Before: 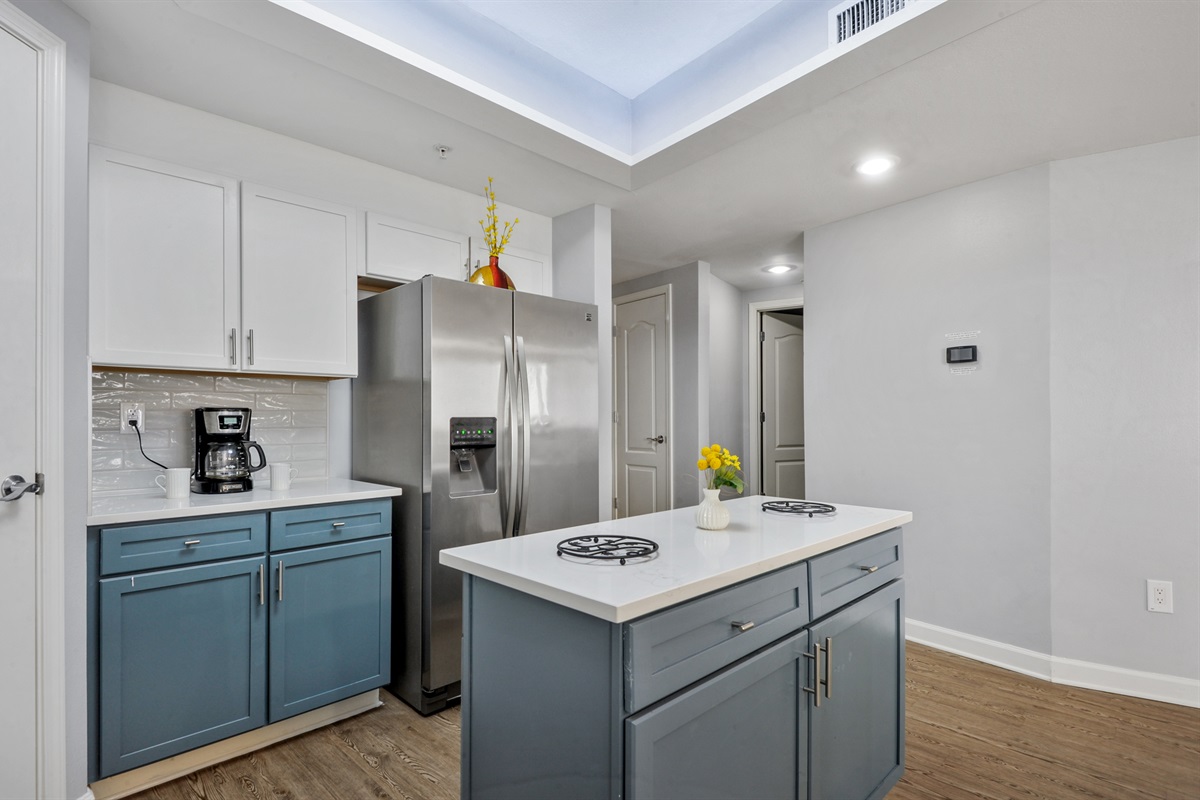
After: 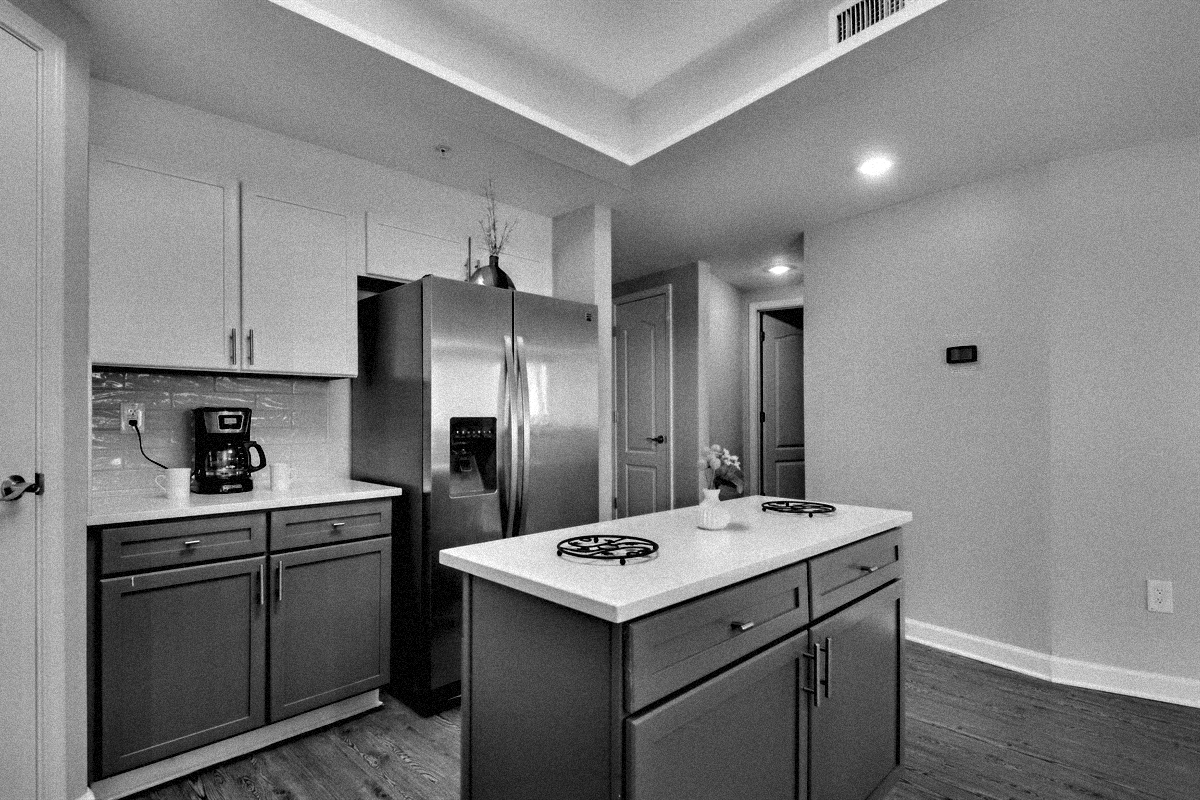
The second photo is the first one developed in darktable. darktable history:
monochrome: a 79.32, b 81.83, size 1.1
contrast equalizer: y [[0.783, 0.666, 0.575, 0.77, 0.556, 0.501], [0.5 ×6], [0.5 ×6], [0, 0.02, 0.272, 0.399, 0.062, 0], [0 ×6]]
grain: strength 35%, mid-tones bias 0%
levels: levels [0.052, 0.496, 0.908]
